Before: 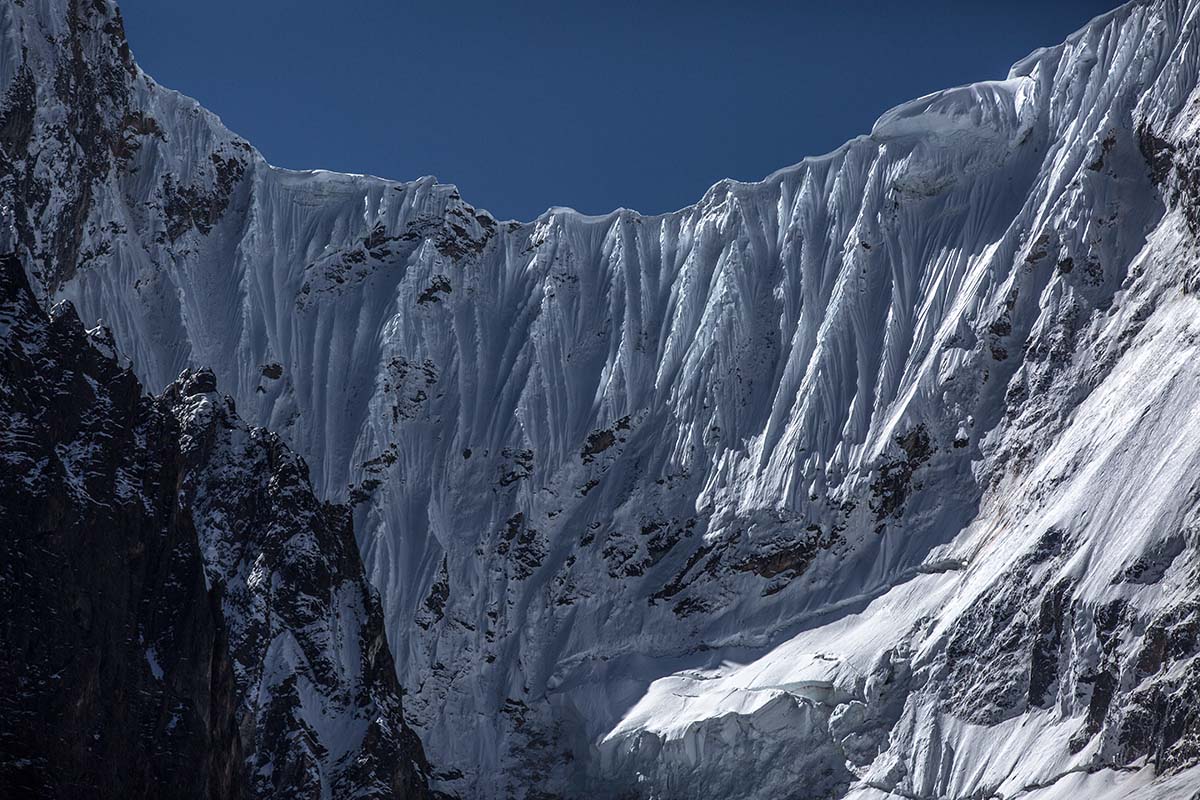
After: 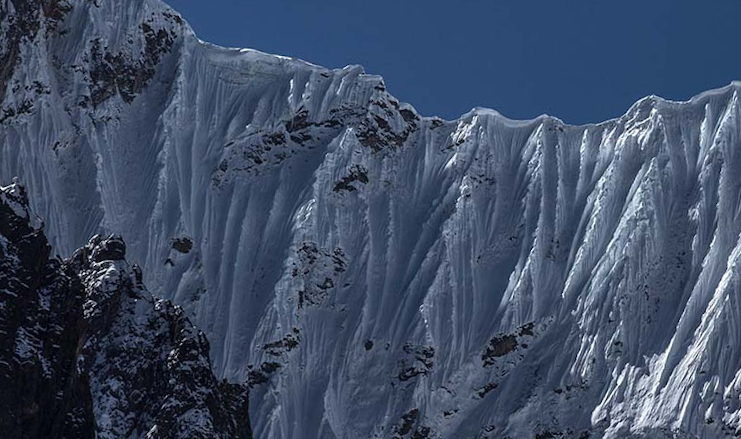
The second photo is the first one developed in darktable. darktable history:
crop and rotate: angle -5.31°, left 2.194%, top 6.998%, right 27.692%, bottom 30.705%
